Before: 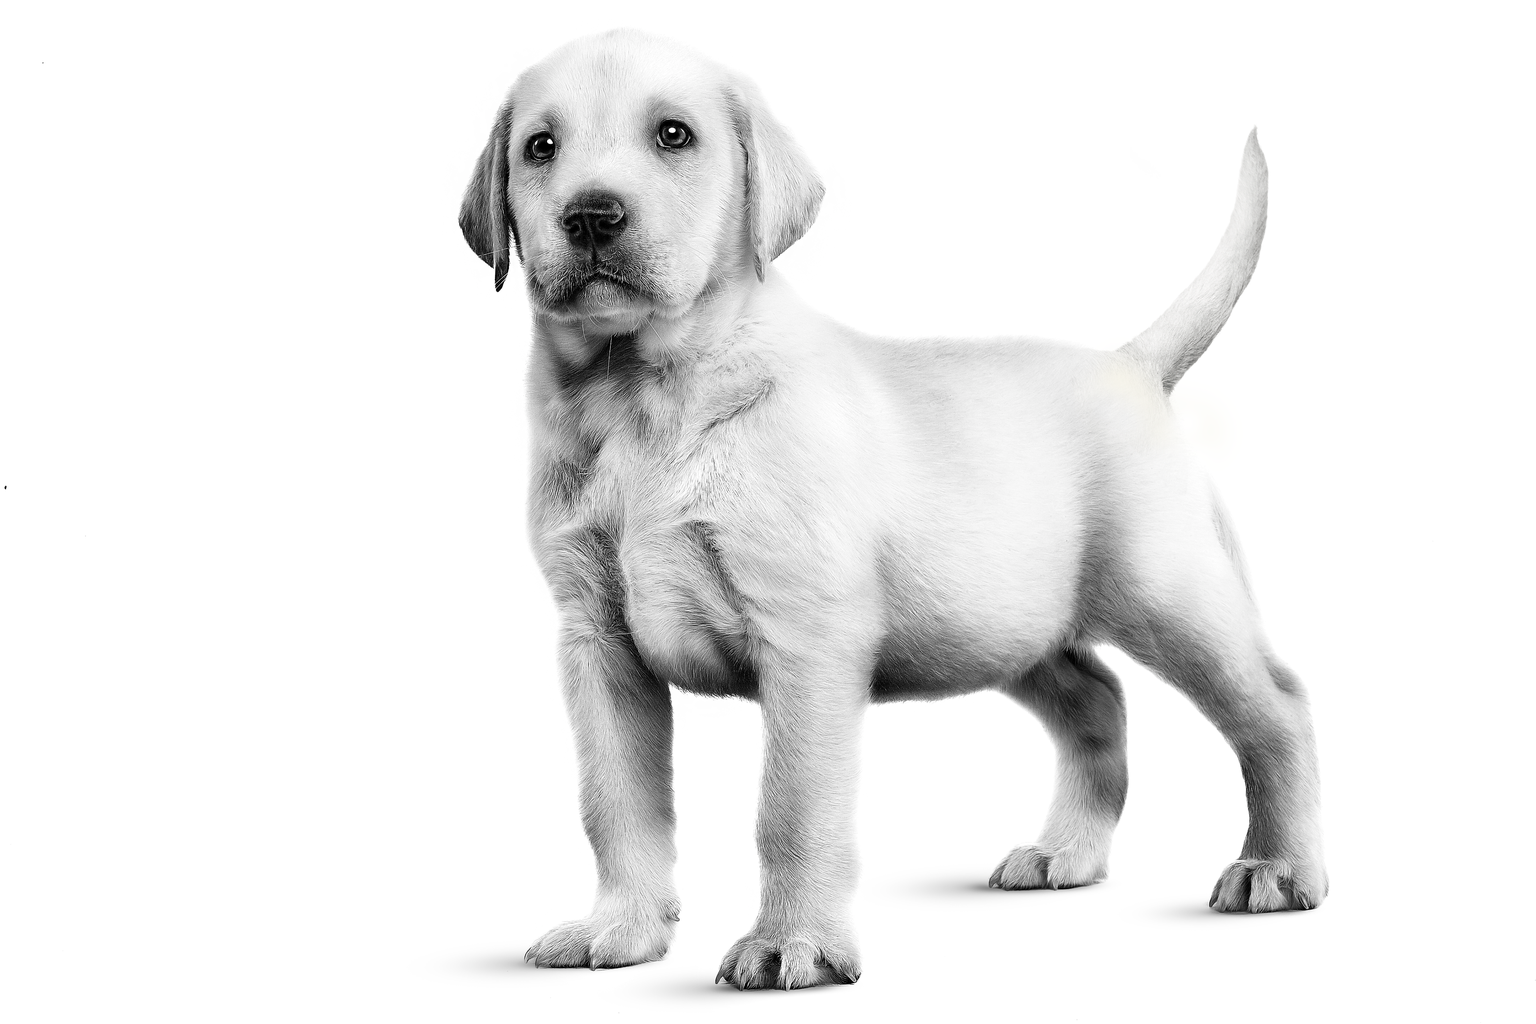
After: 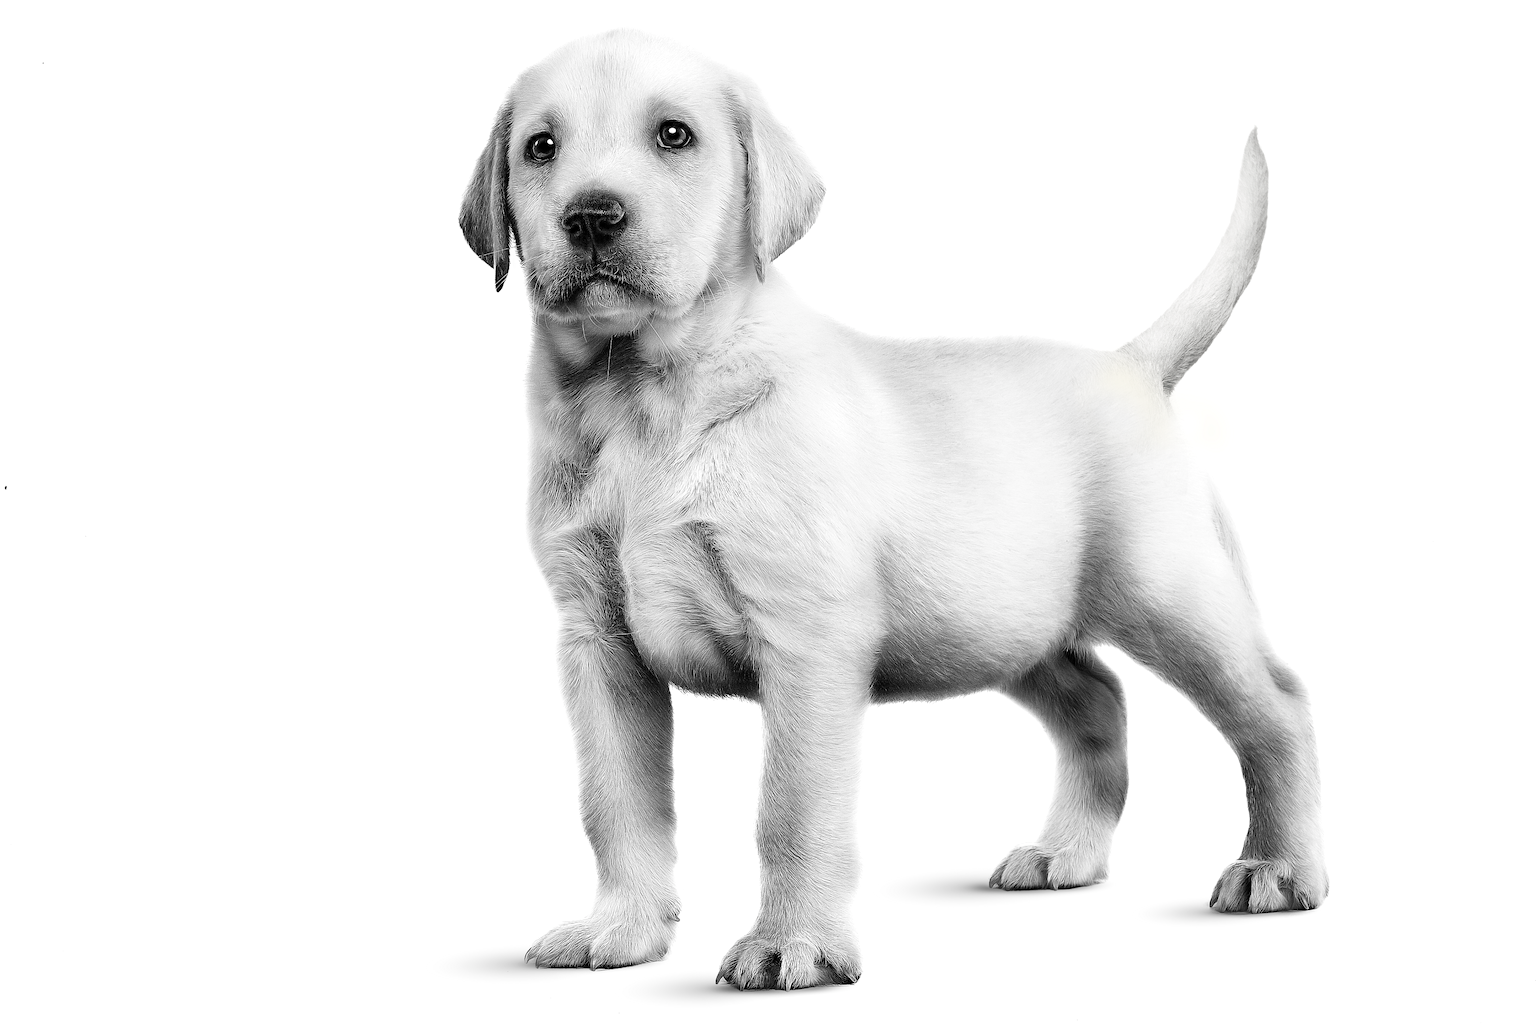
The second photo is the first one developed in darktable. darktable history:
exposure: exposure 0.02 EV, compensate highlight preservation false
